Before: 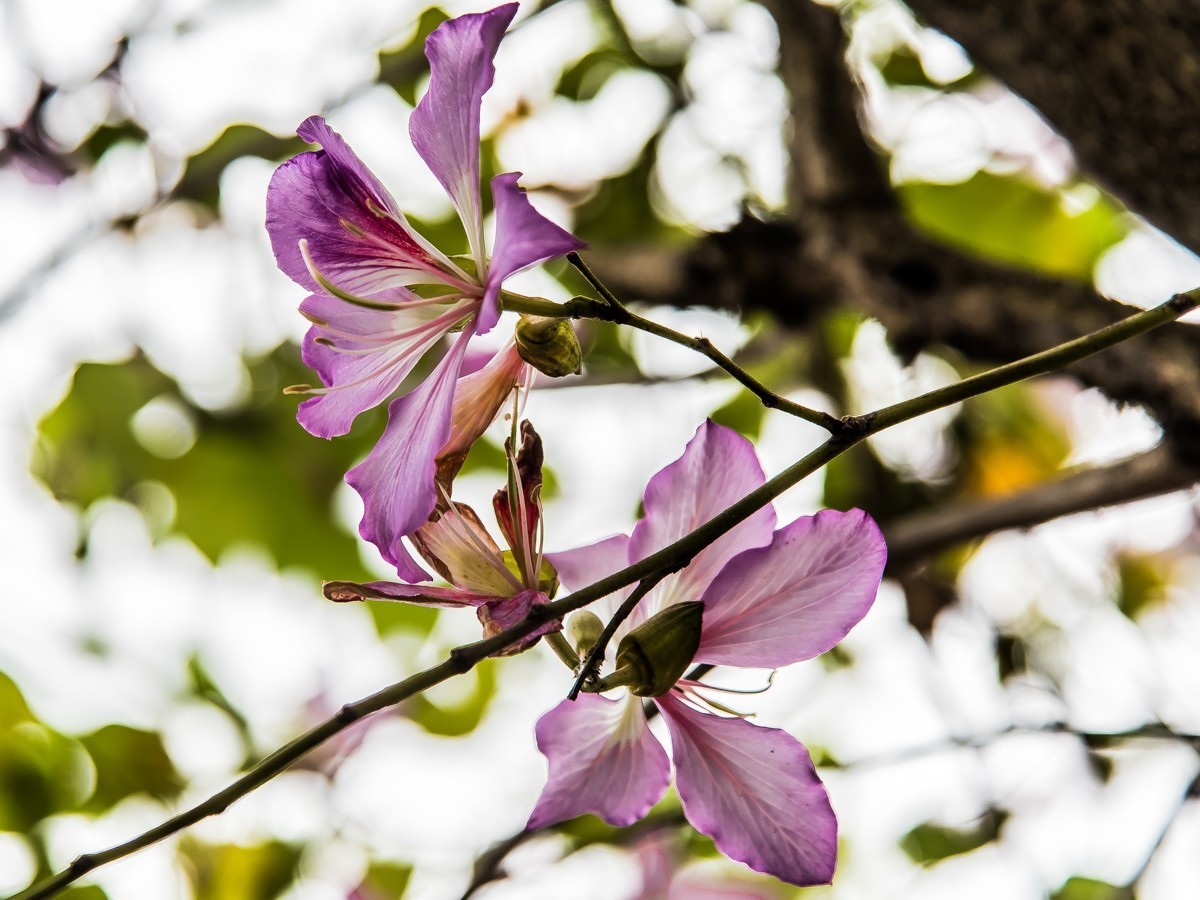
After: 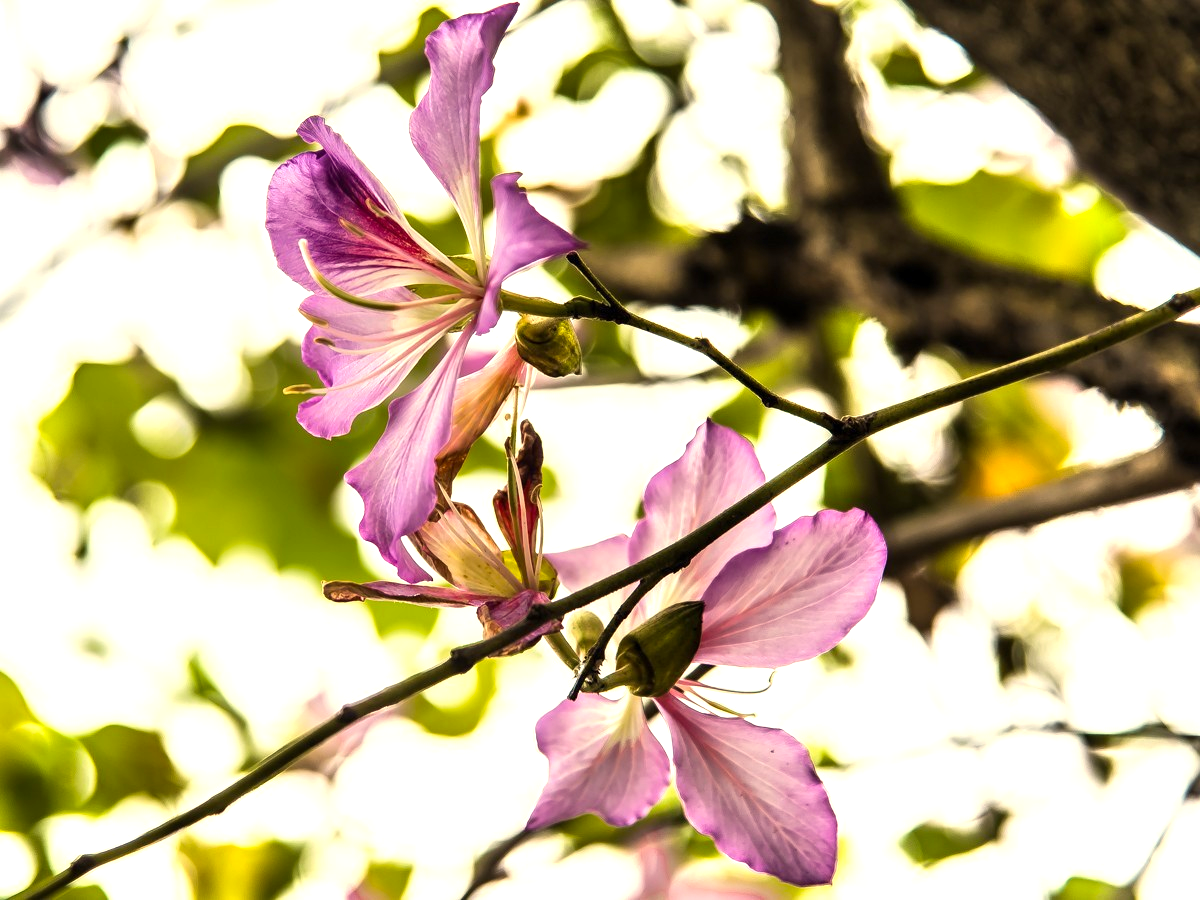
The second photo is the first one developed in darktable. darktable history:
exposure: exposure 0.55 EV, compensate highlight preservation false
levels: levels [0, 0.476, 0.951]
color correction: highlights a* 1.39, highlights b* 17.21
